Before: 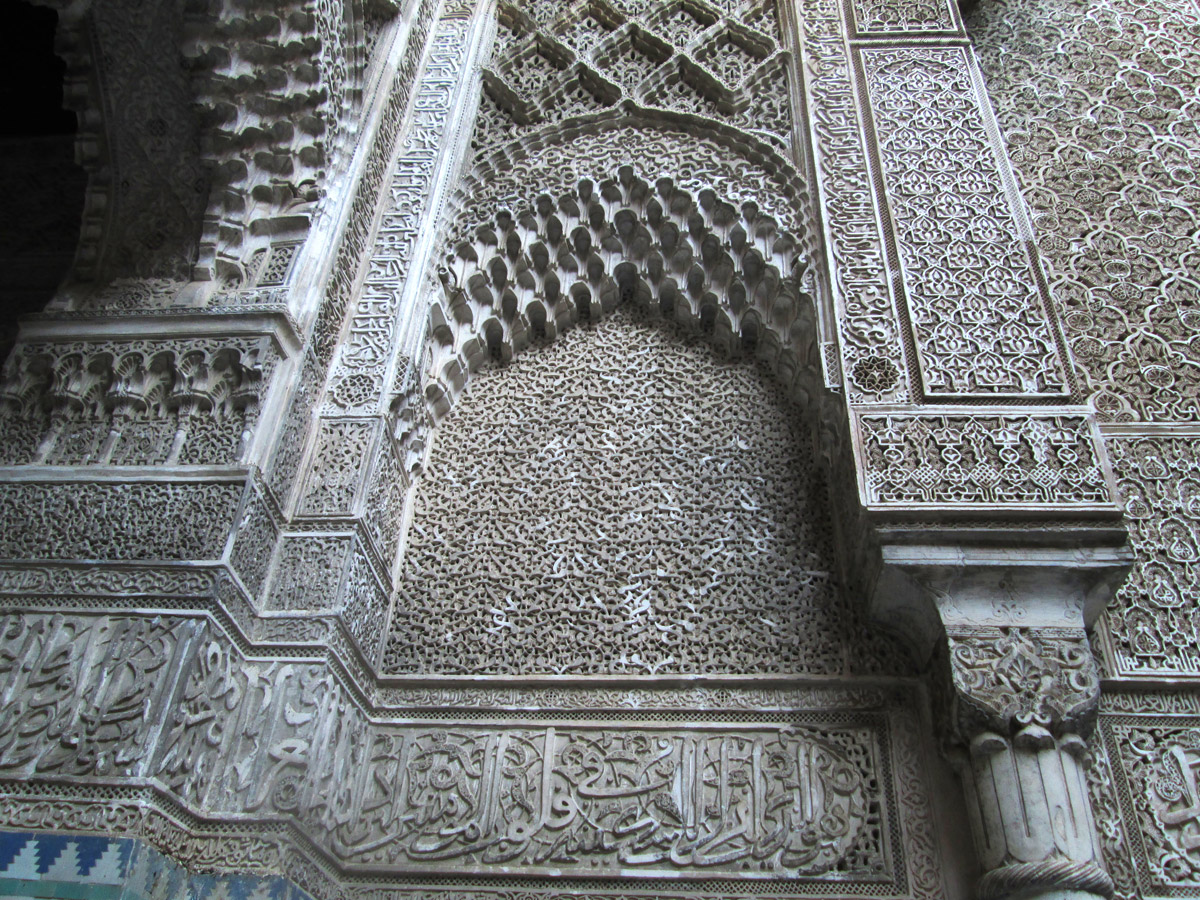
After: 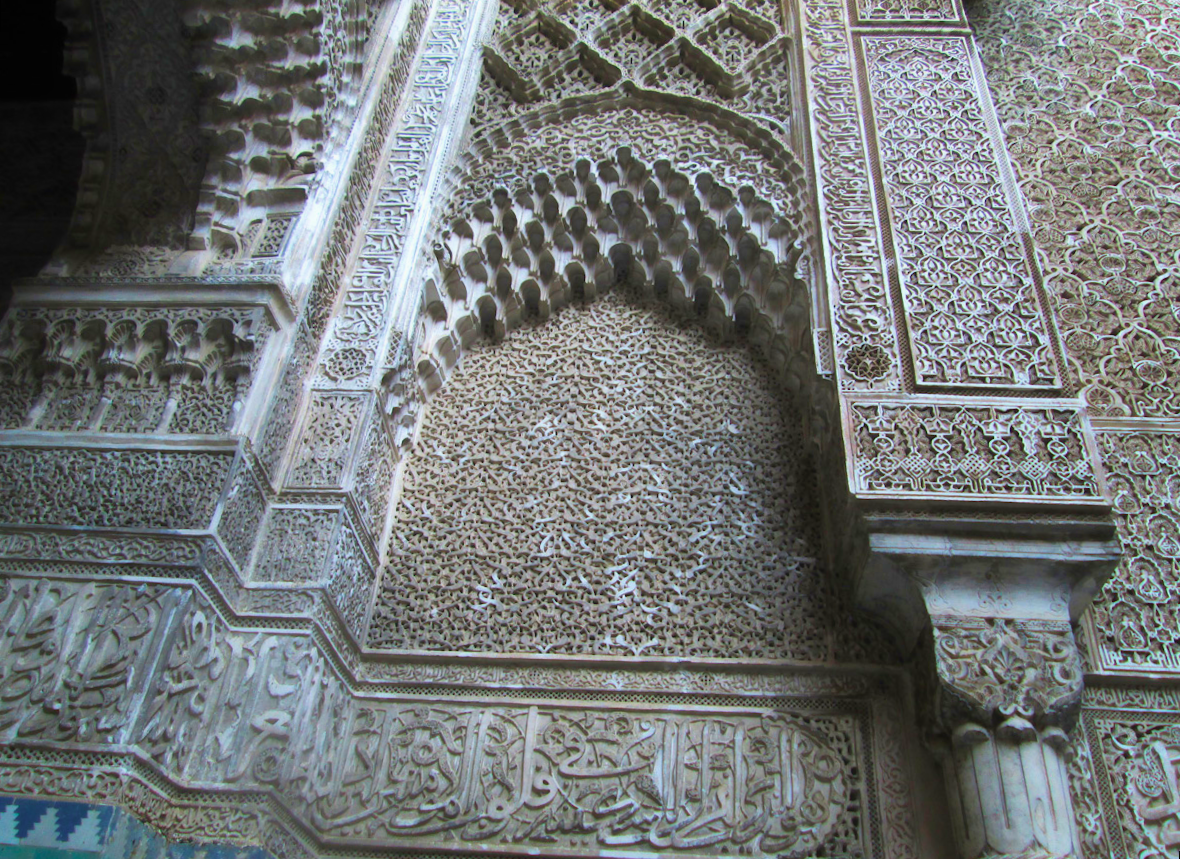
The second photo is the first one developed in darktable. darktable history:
velvia: strength 56%
rotate and perspective: rotation 1.57°, crop left 0.018, crop right 0.982, crop top 0.039, crop bottom 0.961
contrast equalizer: octaves 7, y [[0.502, 0.505, 0.512, 0.529, 0.564, 0.588], [0.5 ×6], [0.502, 0.505, 0.512, 0.529, 0.564, 0.588], [0, 0.001, 0.001, 0.004, 0.008, 0.011], [0, 0.001, 0.001, 0.004, 0.008, 0.011]], mix -1
